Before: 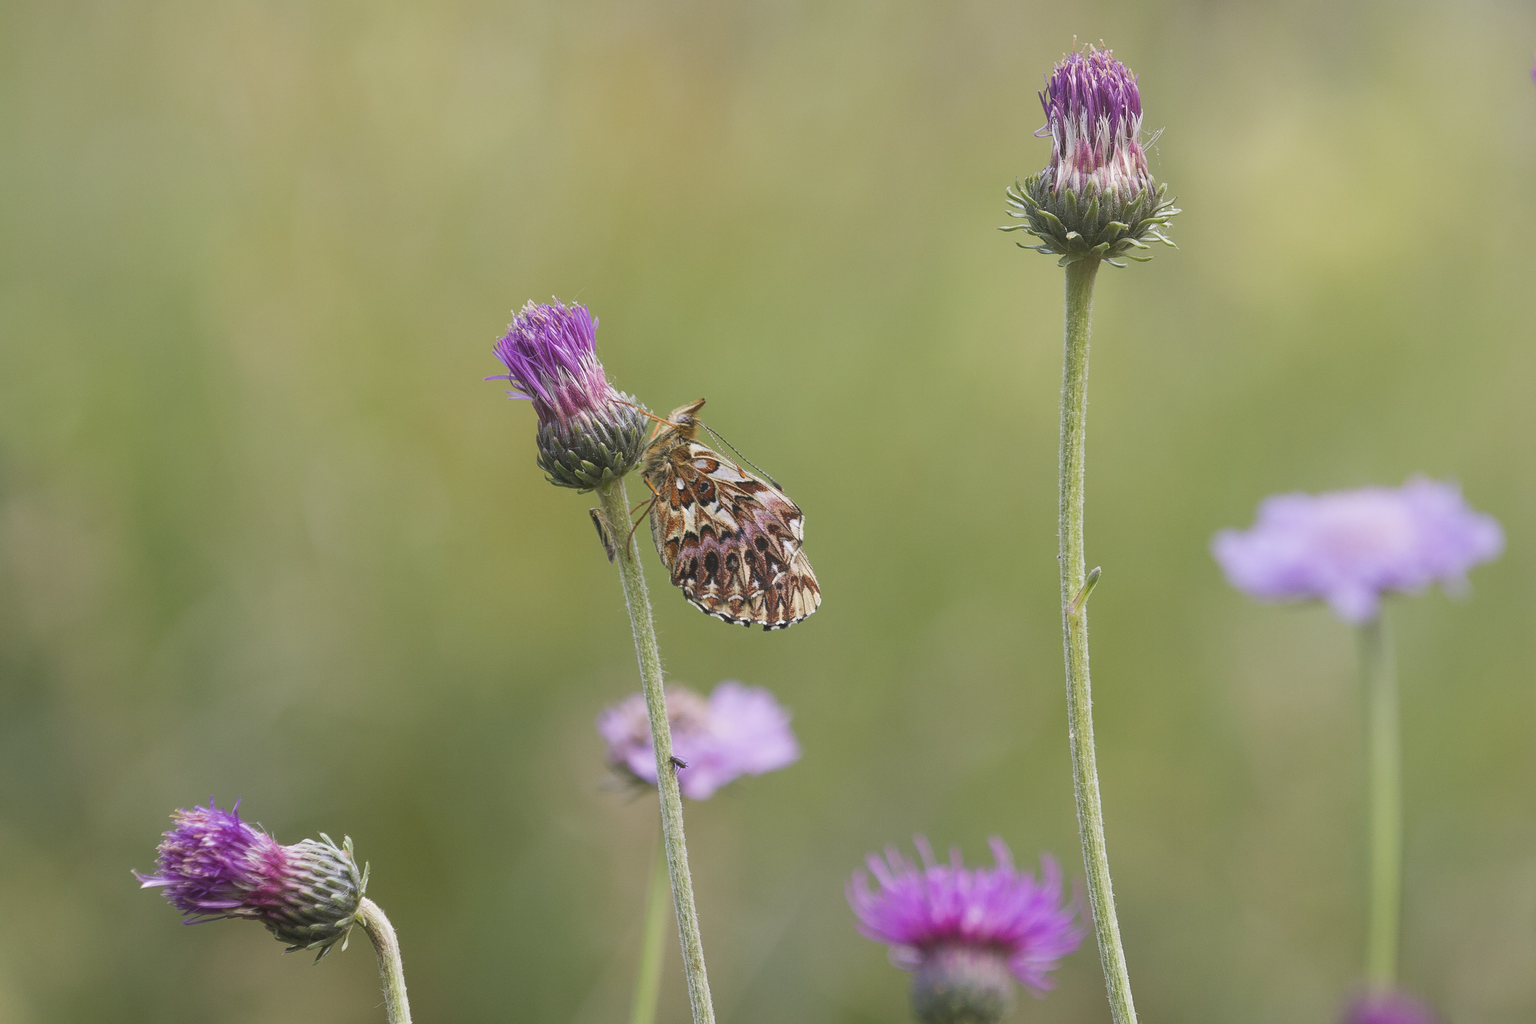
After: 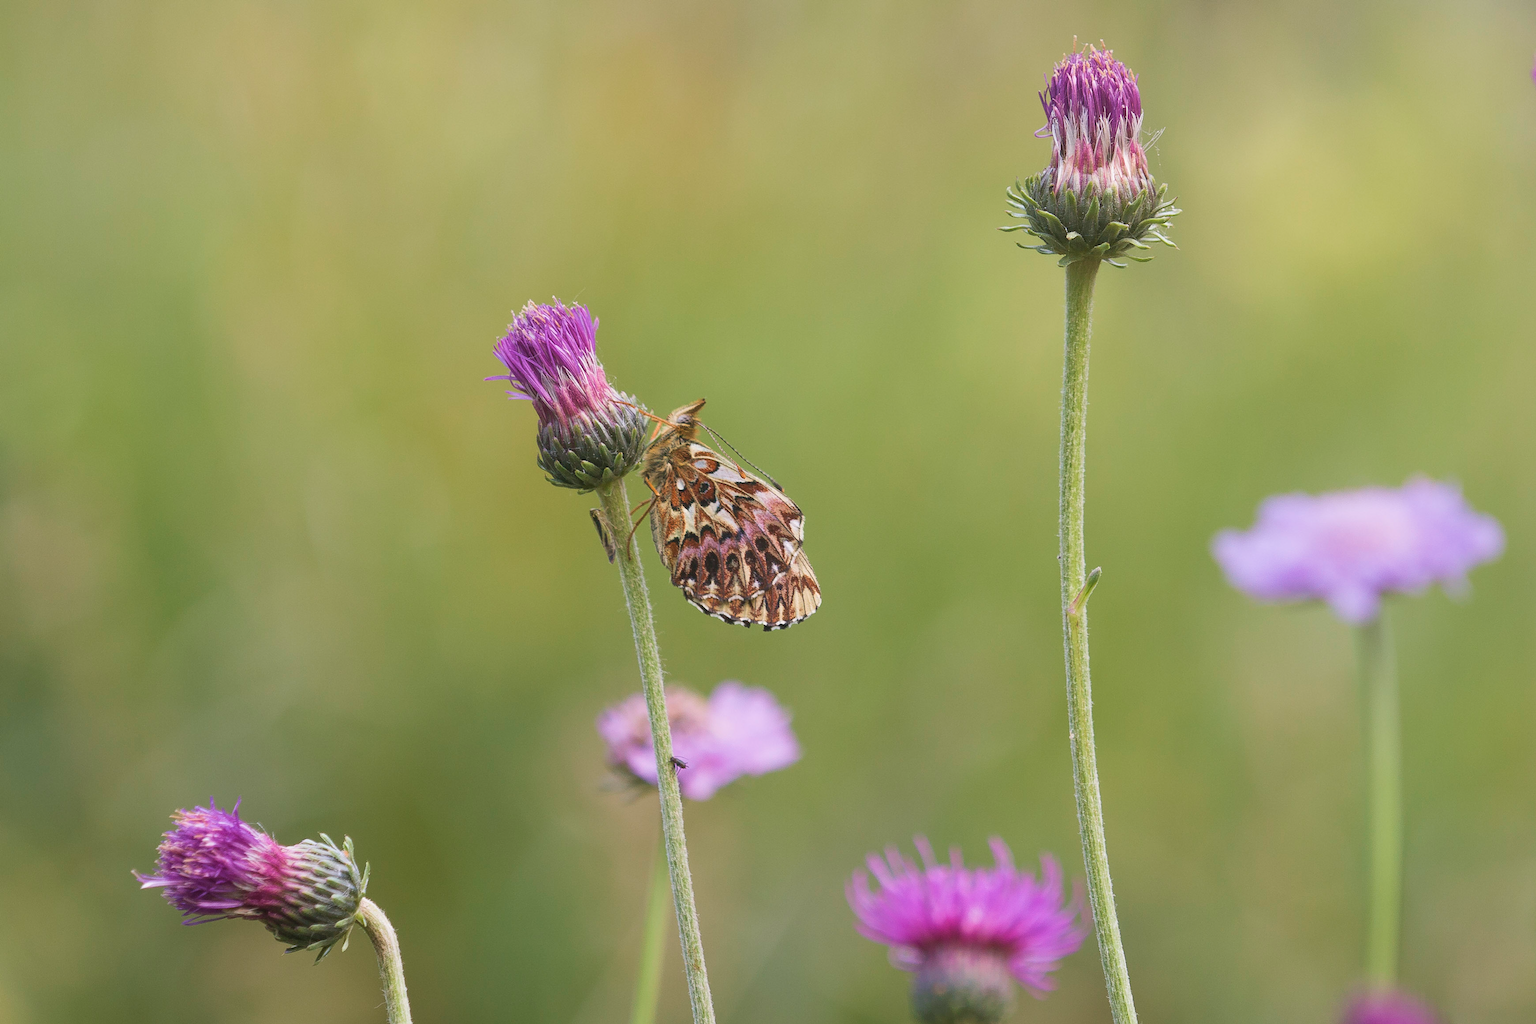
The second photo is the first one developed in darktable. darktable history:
shadows and highlights: shadows 13.87, white point adjustment 1.32, highlights -0.632, soften with gaussian
velvia: on, module defaults
